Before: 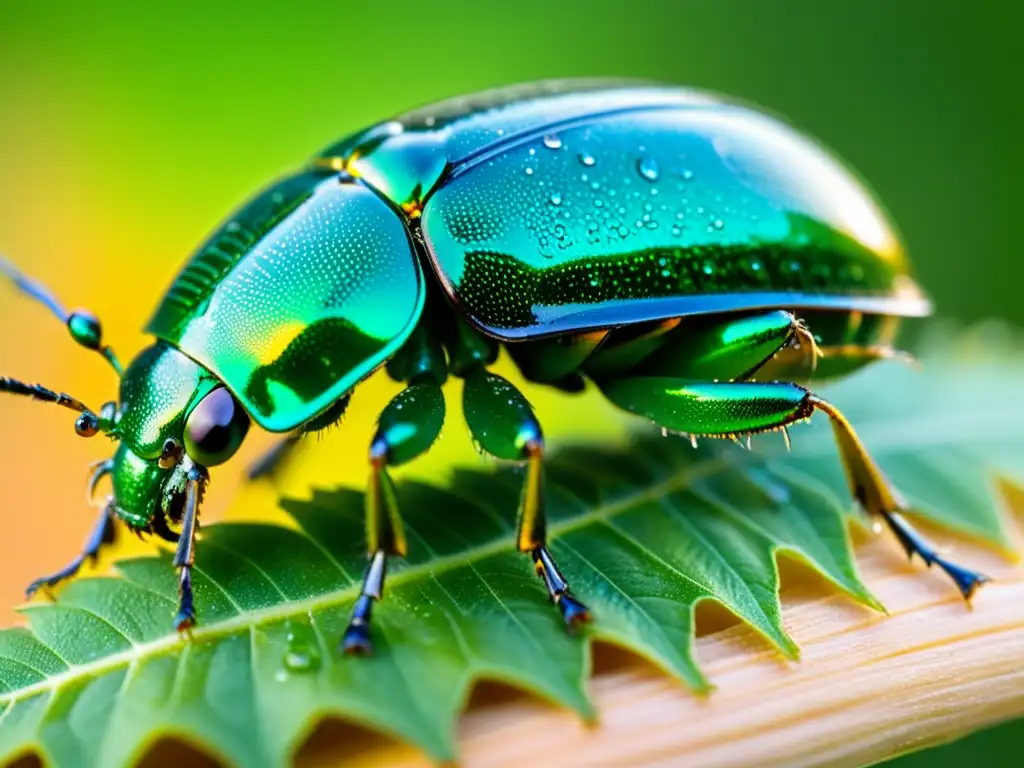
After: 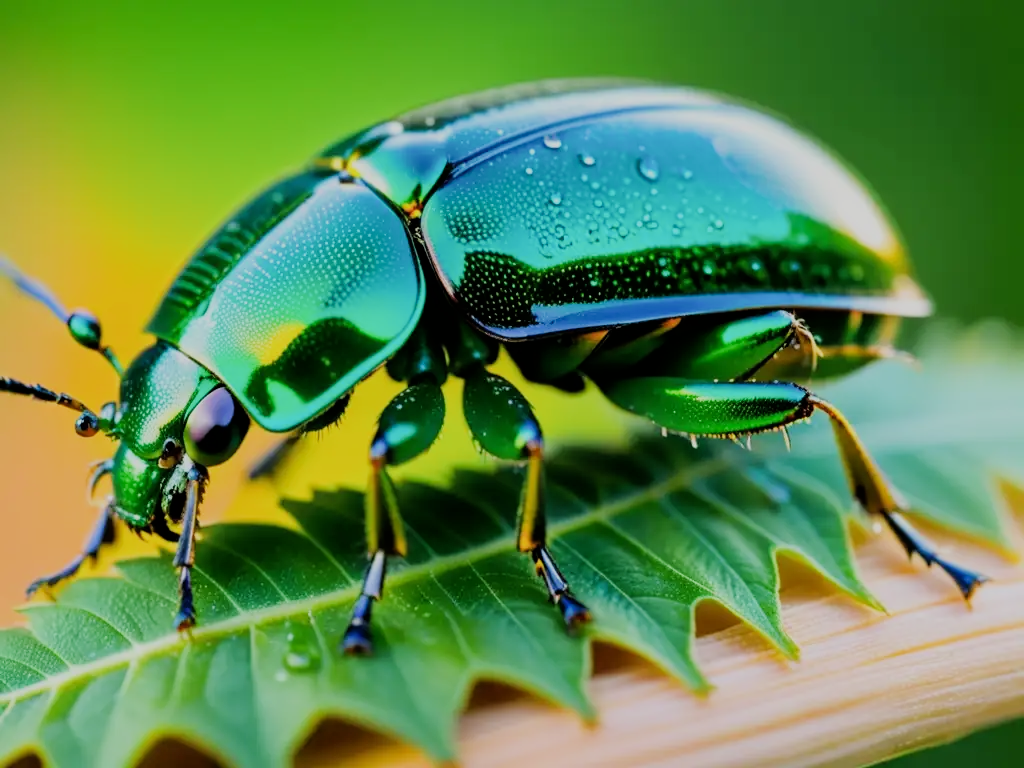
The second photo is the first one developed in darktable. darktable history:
filmic rgb: black relative exposure -8.51 EV, white relative exposure 5.53 EV, threshold 3.02 EV, hardness 3.38, contrast 1.024, enable highlight reconstruction true
